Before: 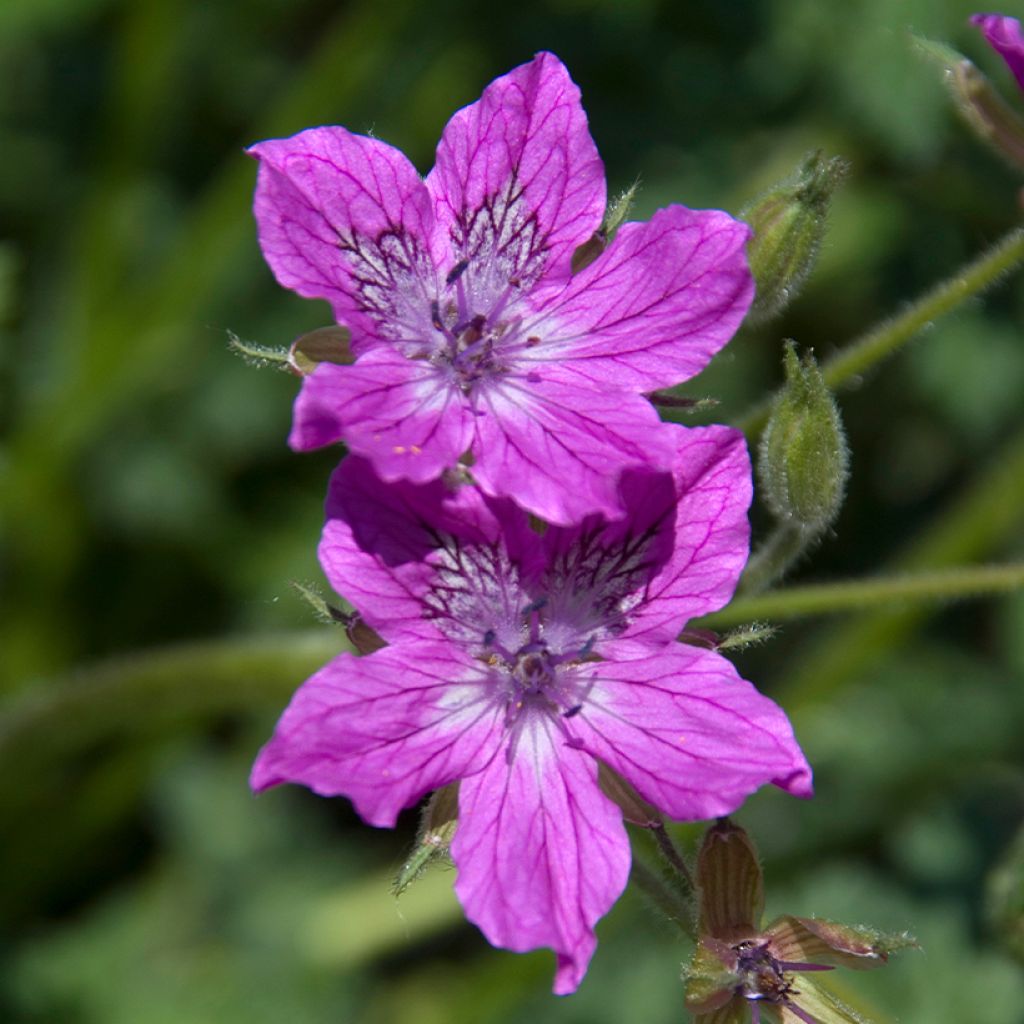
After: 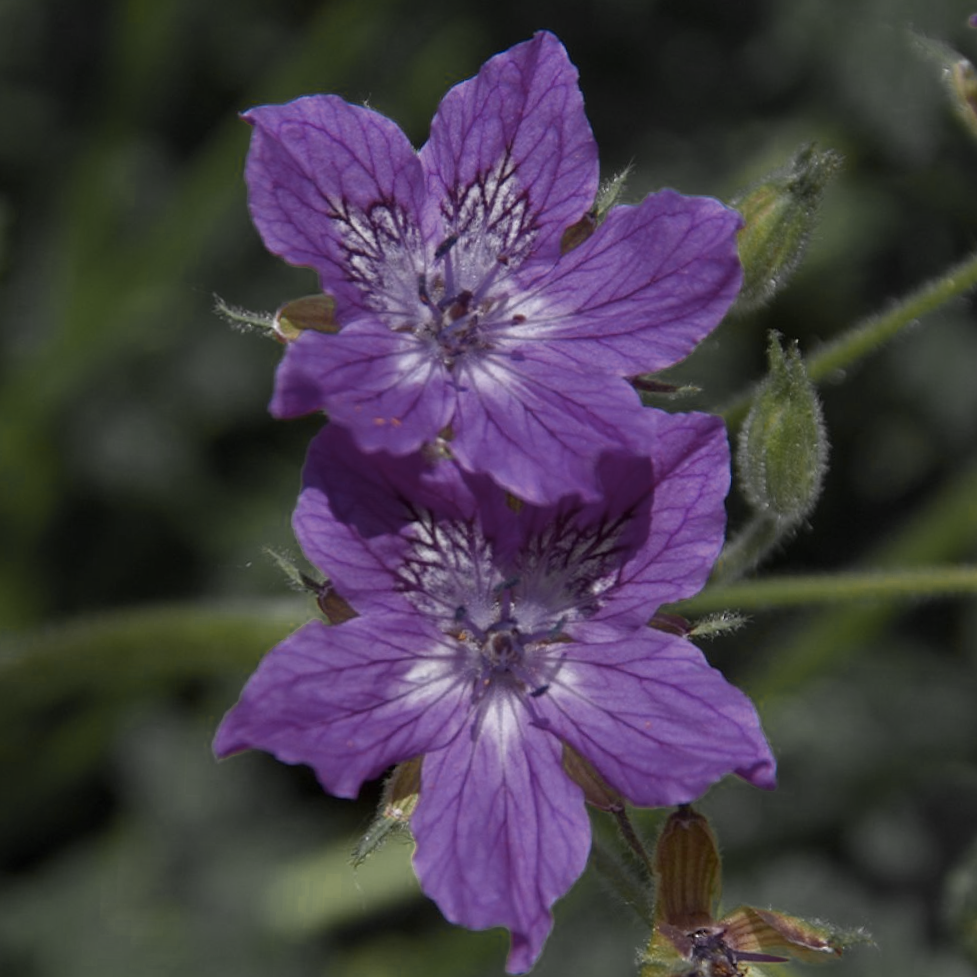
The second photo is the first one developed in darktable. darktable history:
color zones: curves: ch0 [(0.035, 0.242) (0.25, 0.5) (0.384, 0.214) (0.488, 0.255) (0.75, 0.5)]; ch1 [(0.063, 0.379) (0.25, 0.5) (0.354, 0.201) (0.489, 0.085) (0.729, 0.271)]; ch2 [(0.25, 0.5) (0.38, 0.517) (0.442, 0.51) (0.735, 0.456)], mix 25.35%
crop and rotate: angle -2.81°
tone equalizer: on, module defaults
